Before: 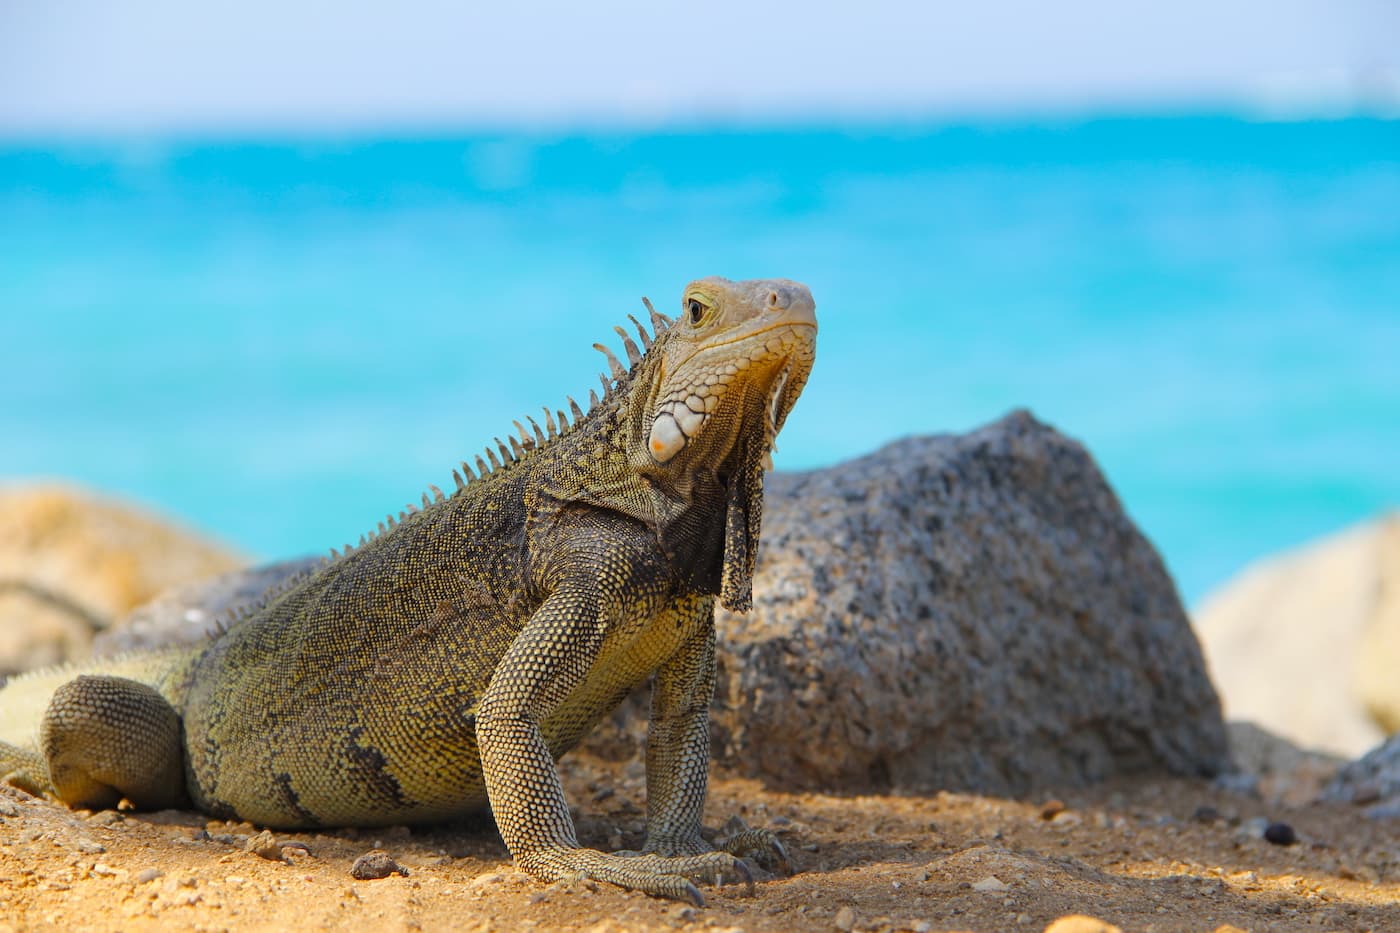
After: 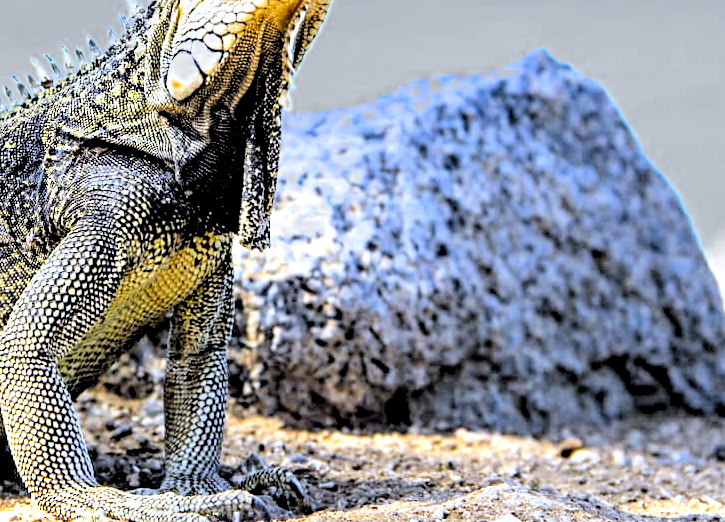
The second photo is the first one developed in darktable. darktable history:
white balance: red 0.871, blue 1.249
contrast equalizer: y [[0.5, 0.501, 0.525, 0.597, 0.58, 0.514], [0.5 ×6], [0.5 ×6], [0 ×6], [0 ×6]]
crop: left 34.479%, top 38.822%, right 13.718%, bottom 5.172%
local contrast: highlights 83%, shadows 81%
filmic rgb: middle gray luminance 13.55%, black relative exposure -1.97 EV, white relative exposure 3.1 EV, threshold 6 EV, target black luminance 0%, hardness 1.79, latitude 59.23%, contrast 1.728, highlights saturation mix 5%, shadows ↔ highlights balance -37.52%, add noise in highlights 0, color science v3 (2019), use custom middle-gray values true, iterations of high-quality reconstruction 0, contrast in highlights soft, enable highlight reconstruction true
exposure: black level correction 0.001, exposure 1 EV, compensate highlight preservation false
